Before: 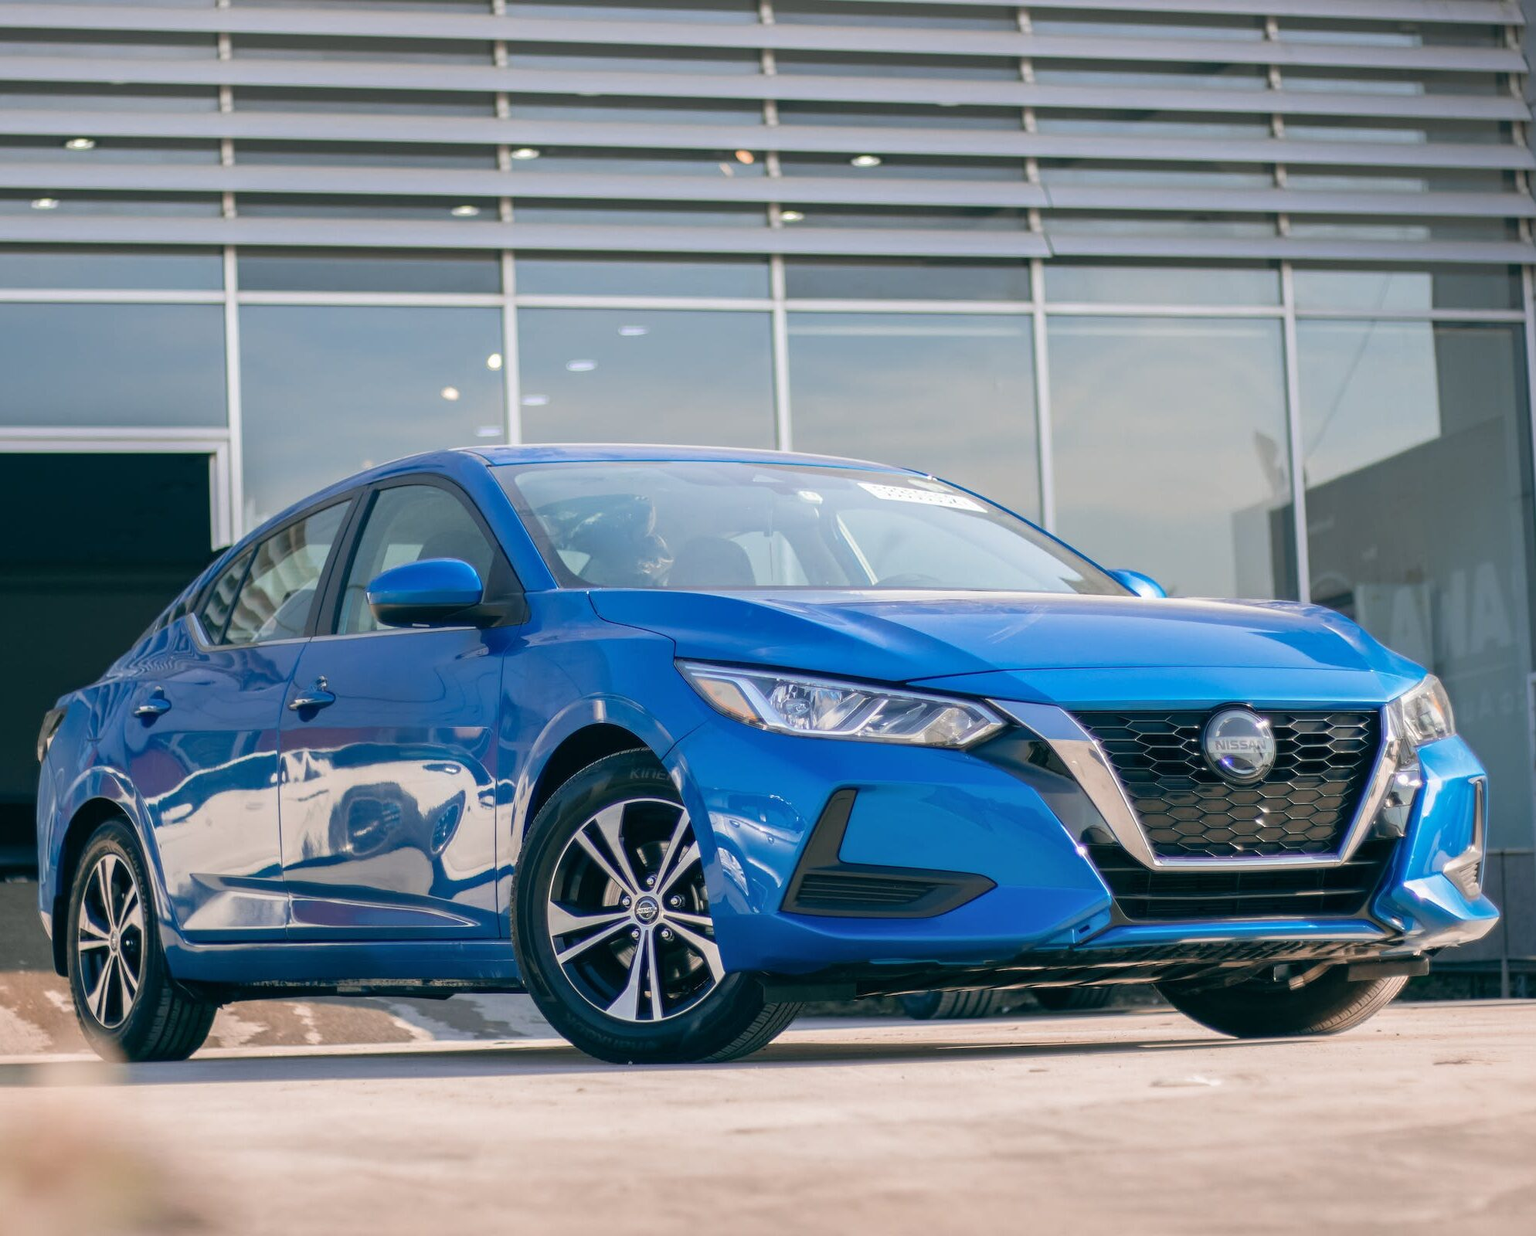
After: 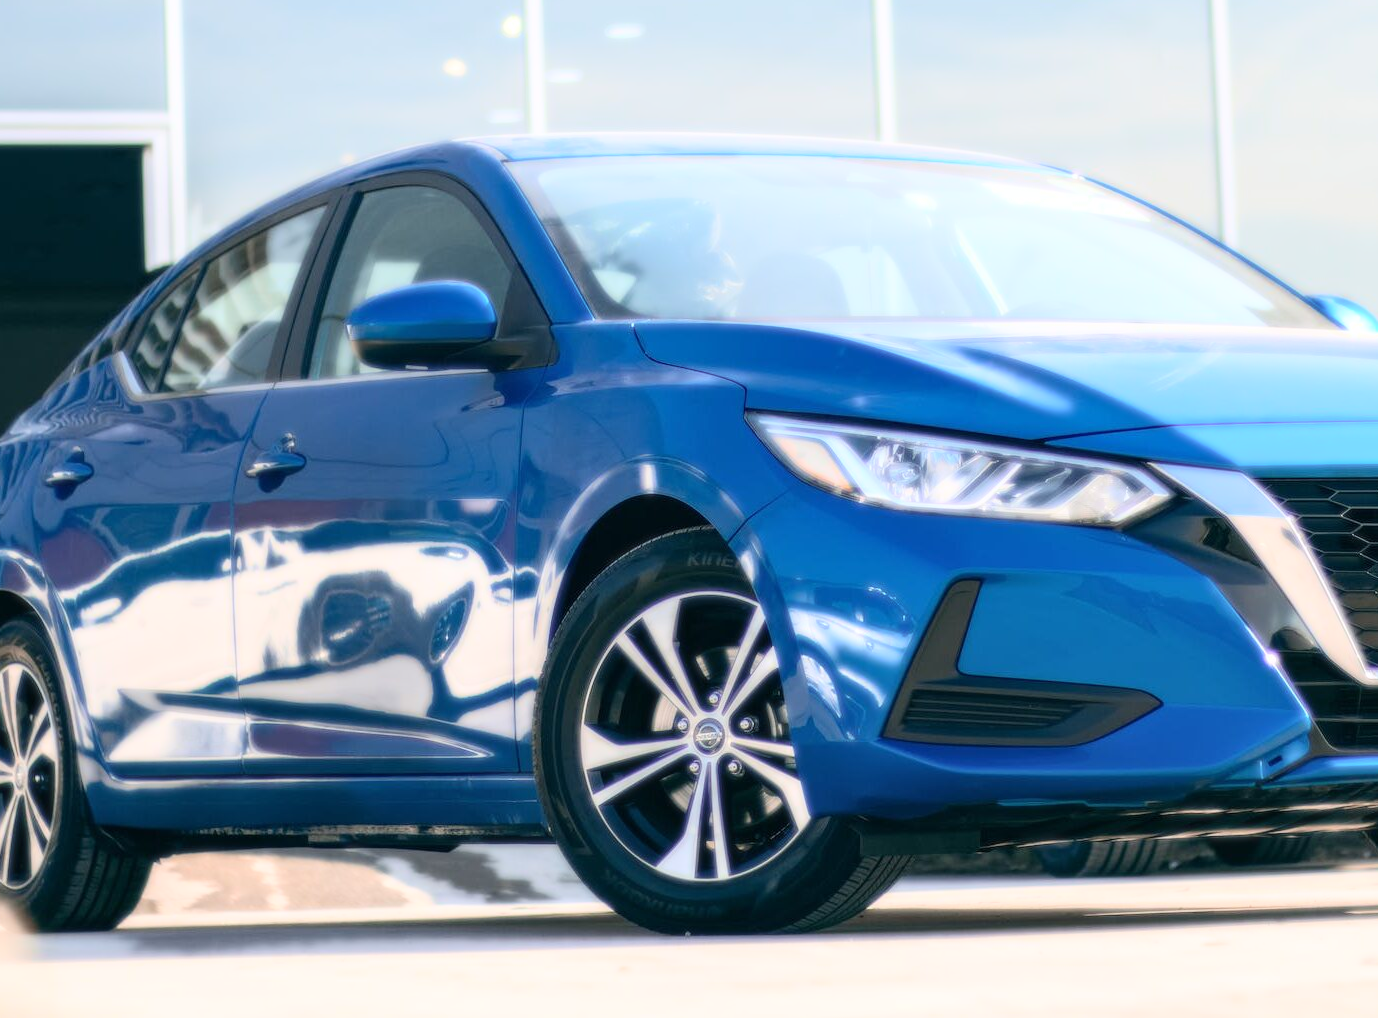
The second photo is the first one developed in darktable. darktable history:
bloom: size 0%, threshold 54.82%, strength 8.31%
crop: left 6.488%, top 27.668%, right 24.183%, bottom 8.656%
